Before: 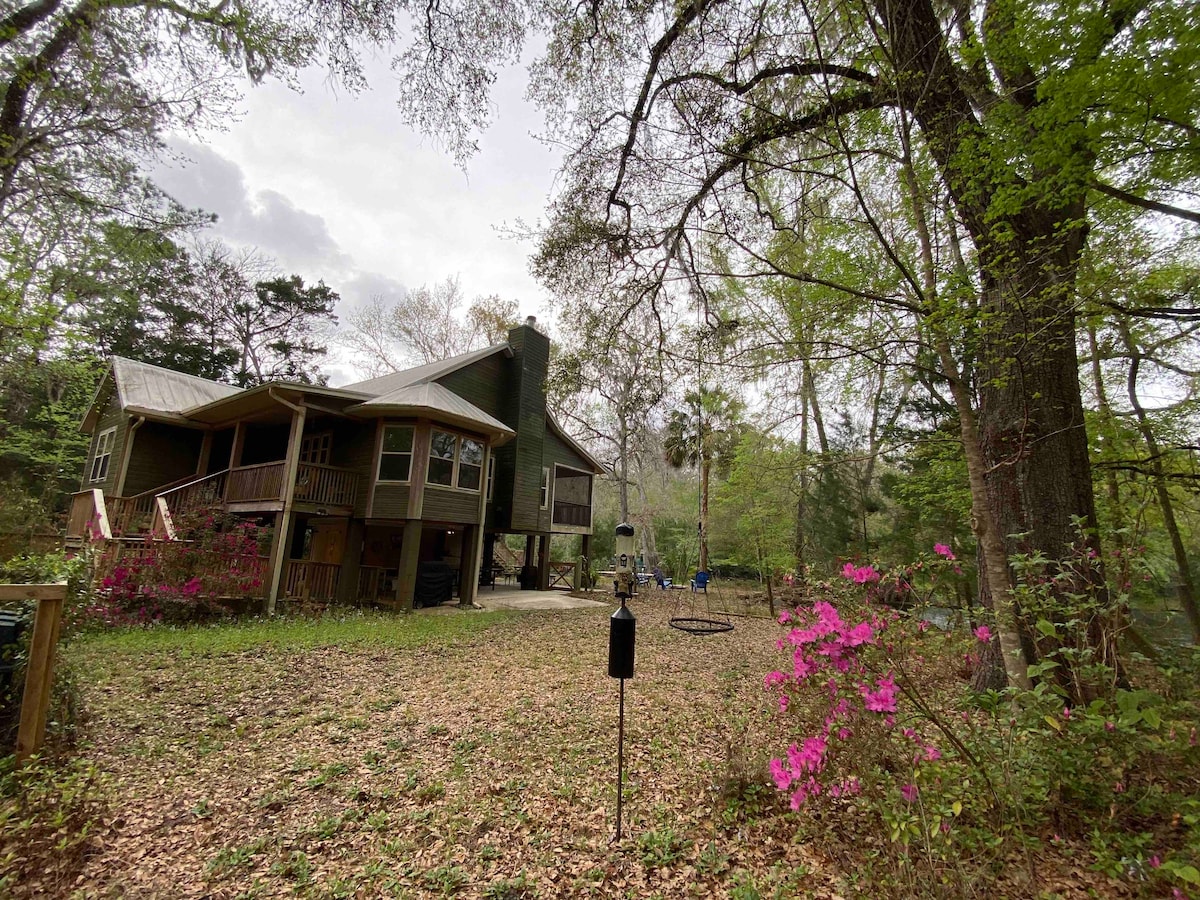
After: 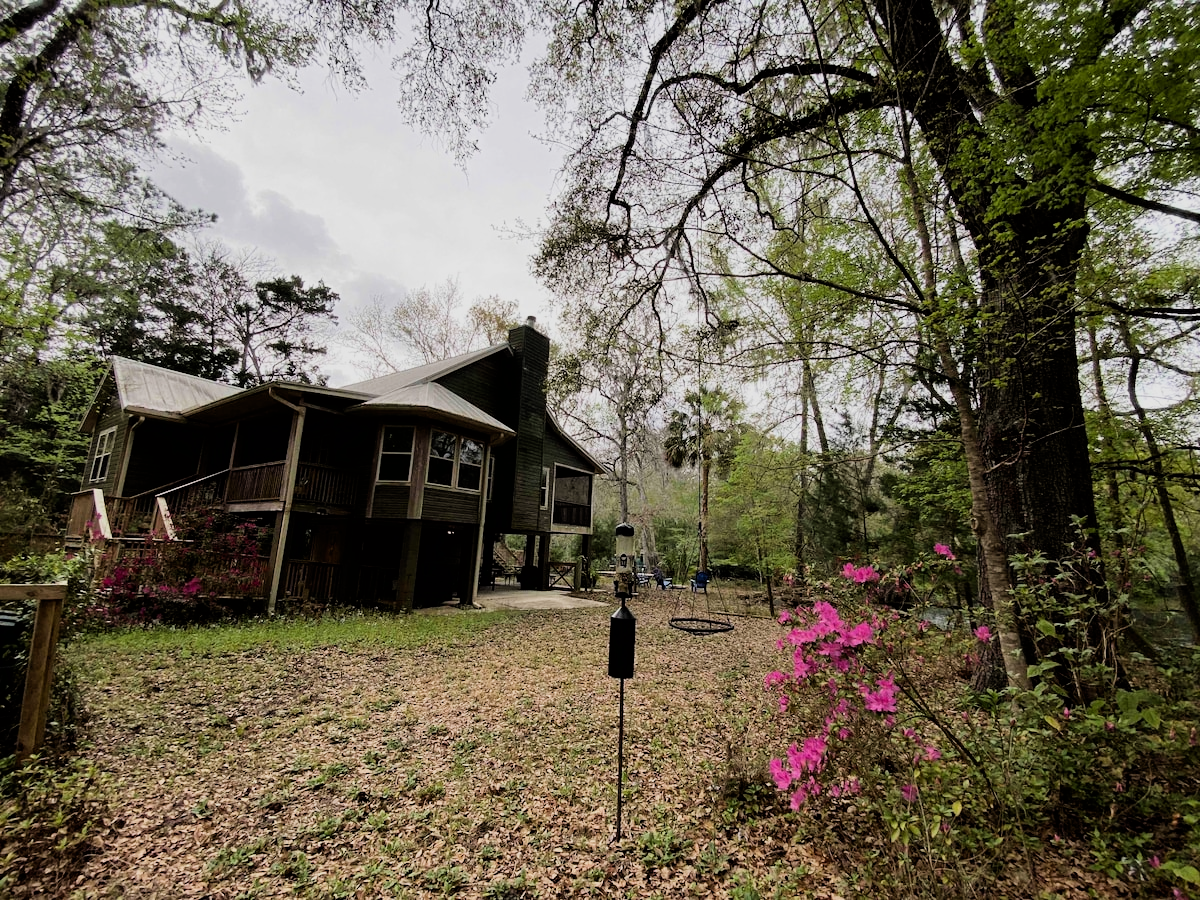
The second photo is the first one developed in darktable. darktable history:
filmic rgb: black relative exposure -5.03 EV, white relative exposure 3.97 EV, hardness 2.89, contrast 1.3, highlights saturation mix -11.03%, iterations of high-quality reconstruction 0
